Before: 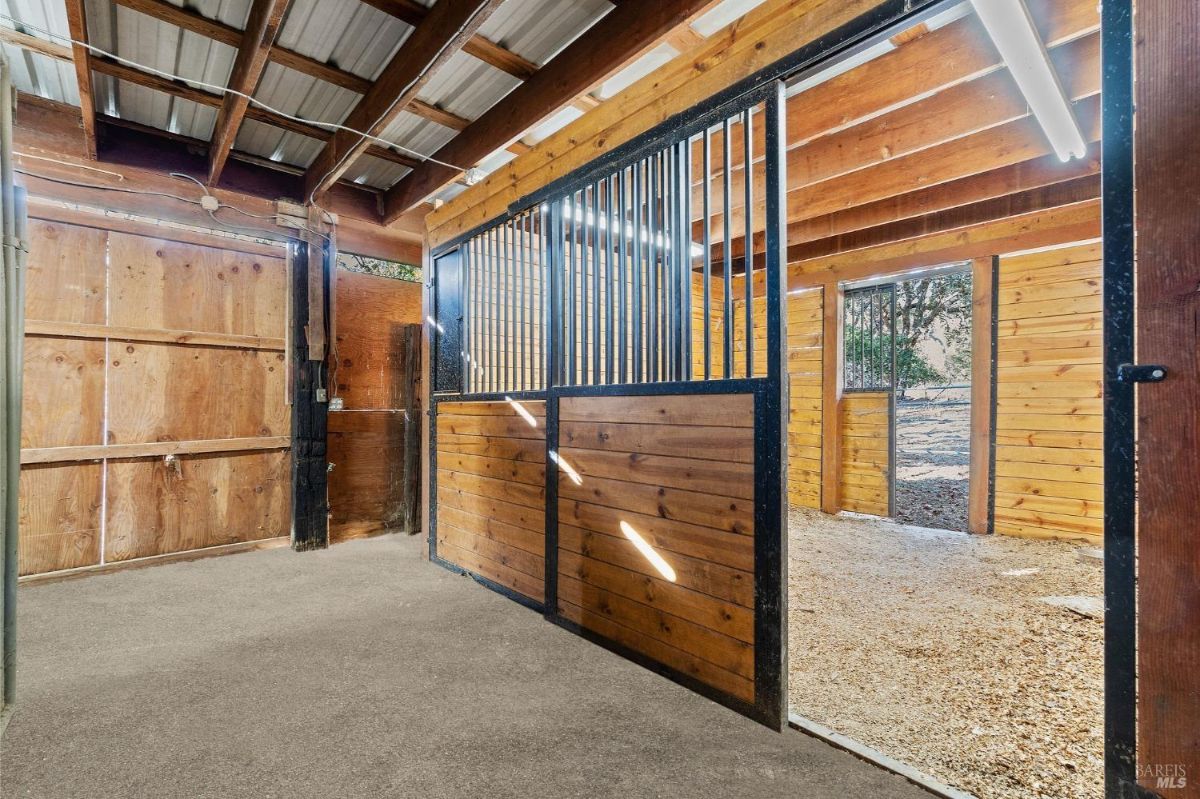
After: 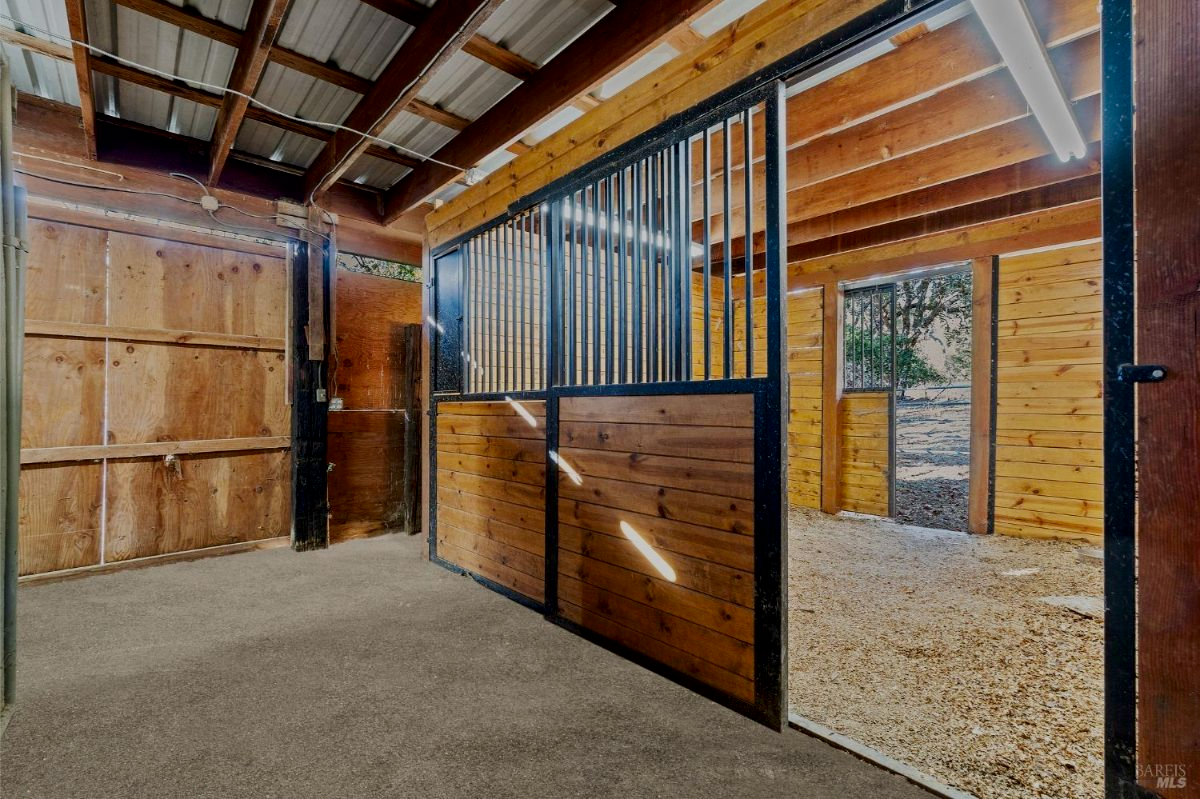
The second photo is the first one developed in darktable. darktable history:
local contrast: mode bilateral grid, contrast 21, coarseness 51, detail 119%, midtone range 0.2
contrast brightness saturation: brightness -0.197, saturation 0.075
filmic rgb: black relative exposure -8.01 EV, white relative exposure 4.03 EV, hardness 4.18, contrast 0.923, color science v6 (2022)
